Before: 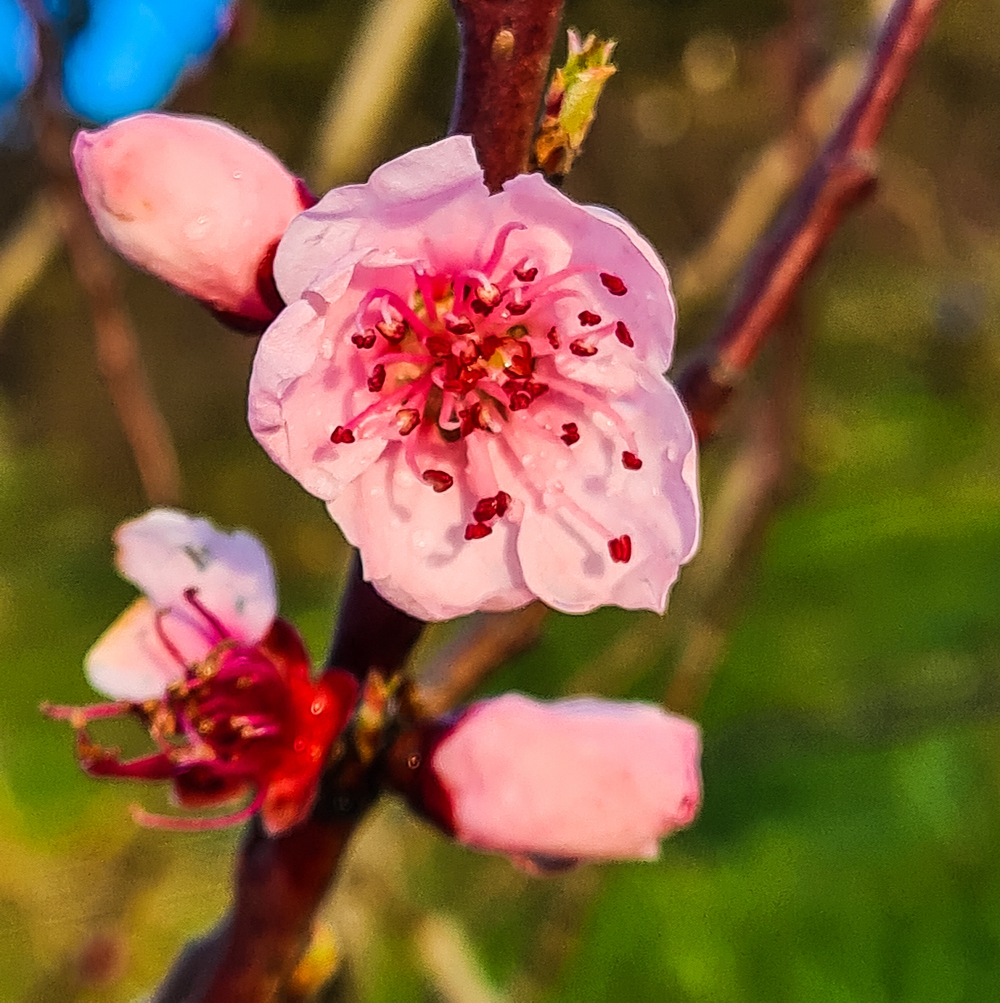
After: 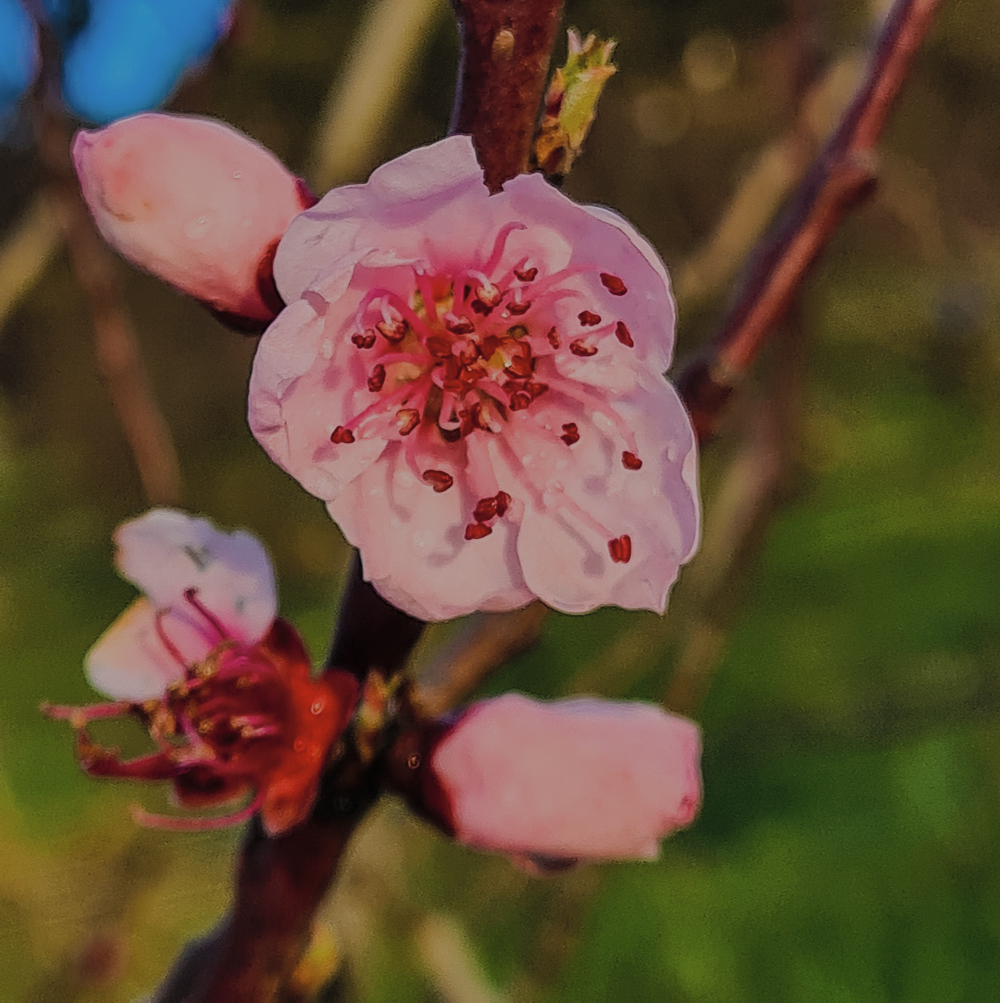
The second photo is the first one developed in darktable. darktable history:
contrast brightness saturation: brightness 0.121
exposure: exposure -1.425 EV, compensate highlight preservation false
